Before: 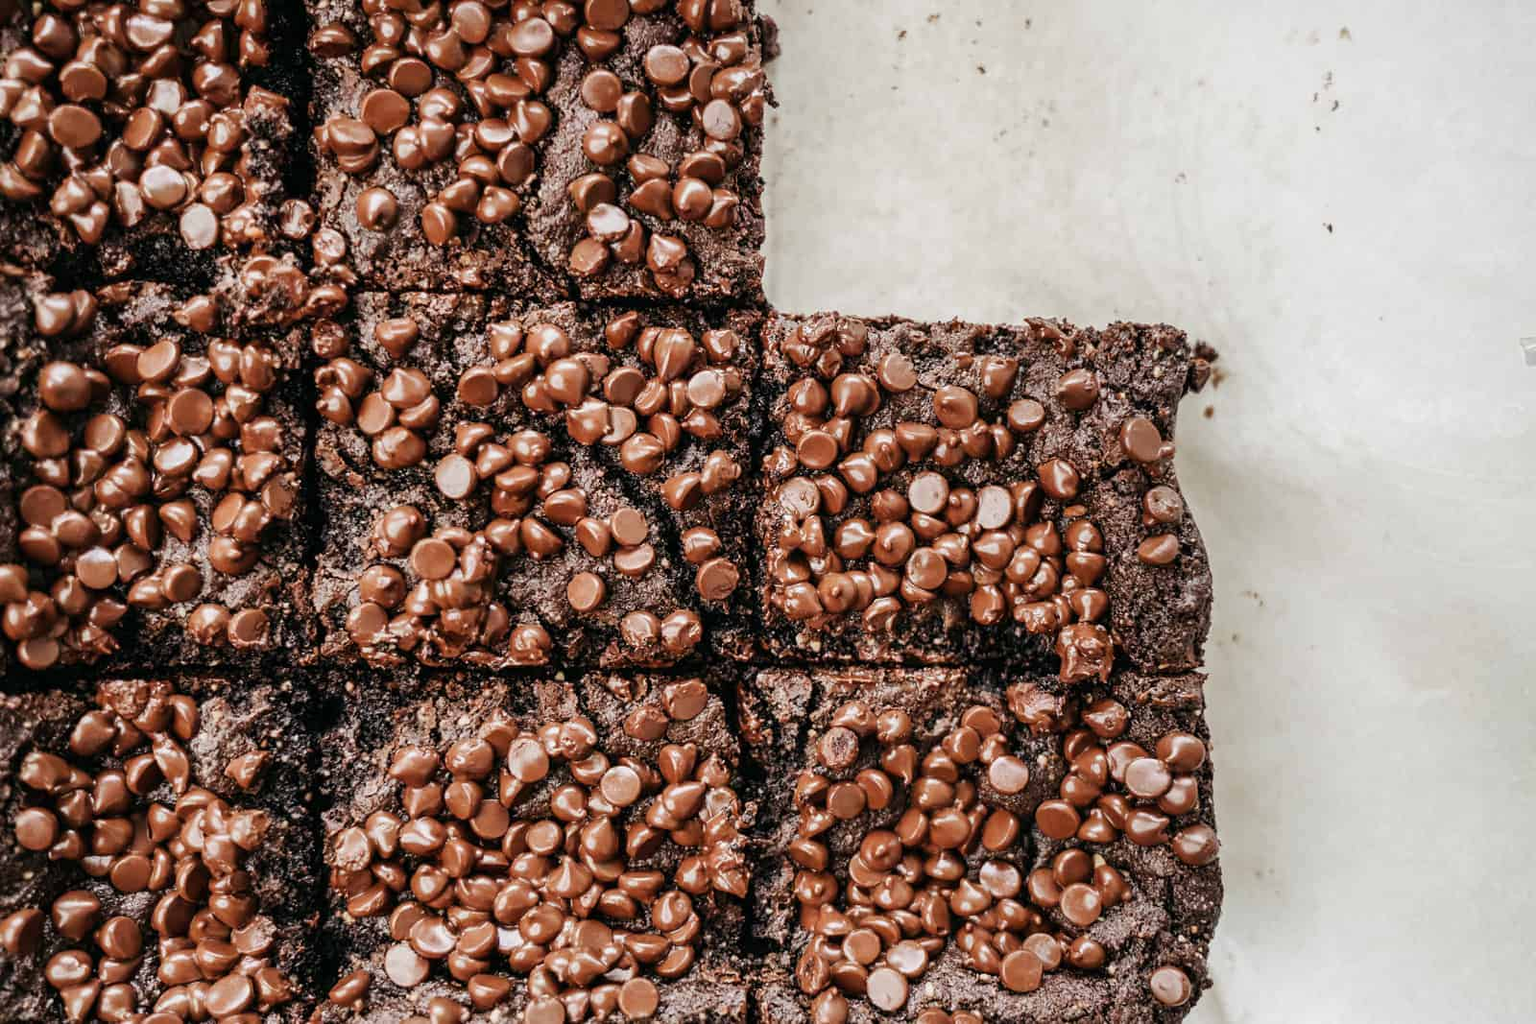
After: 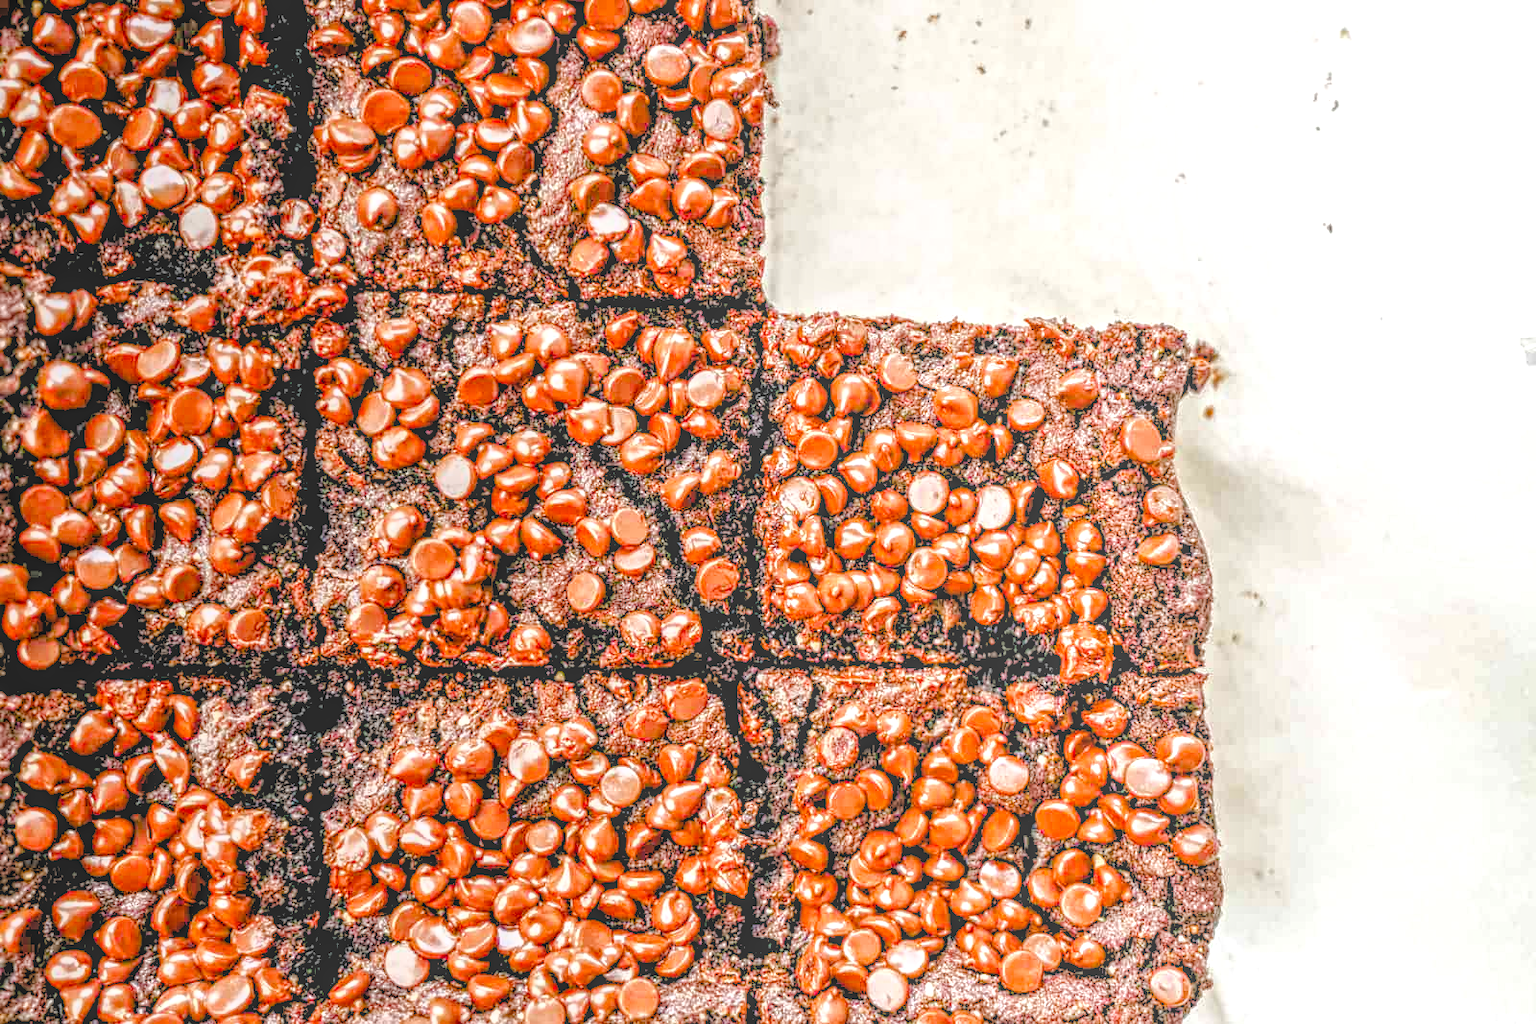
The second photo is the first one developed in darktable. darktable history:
color balance rgb: perceptual saturation grading › global saturation 20%, perceptual saturation grading › highlights -24.873%, perceptual saturation grading › shadows 49.452%, perceptual brilliance grading › global brilliance 10.257%, contrast 14.658%
local contrast: highlights 20%, shadows 26%, detail 199%, midtone range 0.2
tone equalizer: -7 EV 0.159 EV, -6 EV 0.639 EV, -5 EV 1.12 EV, -4 EV 1.33 EV, -3 EV 1.13 EV, -2 EV 0.6 EV, -1 EV 0.161 EV
levels: levels [0.093, 0.434, 0.988]
